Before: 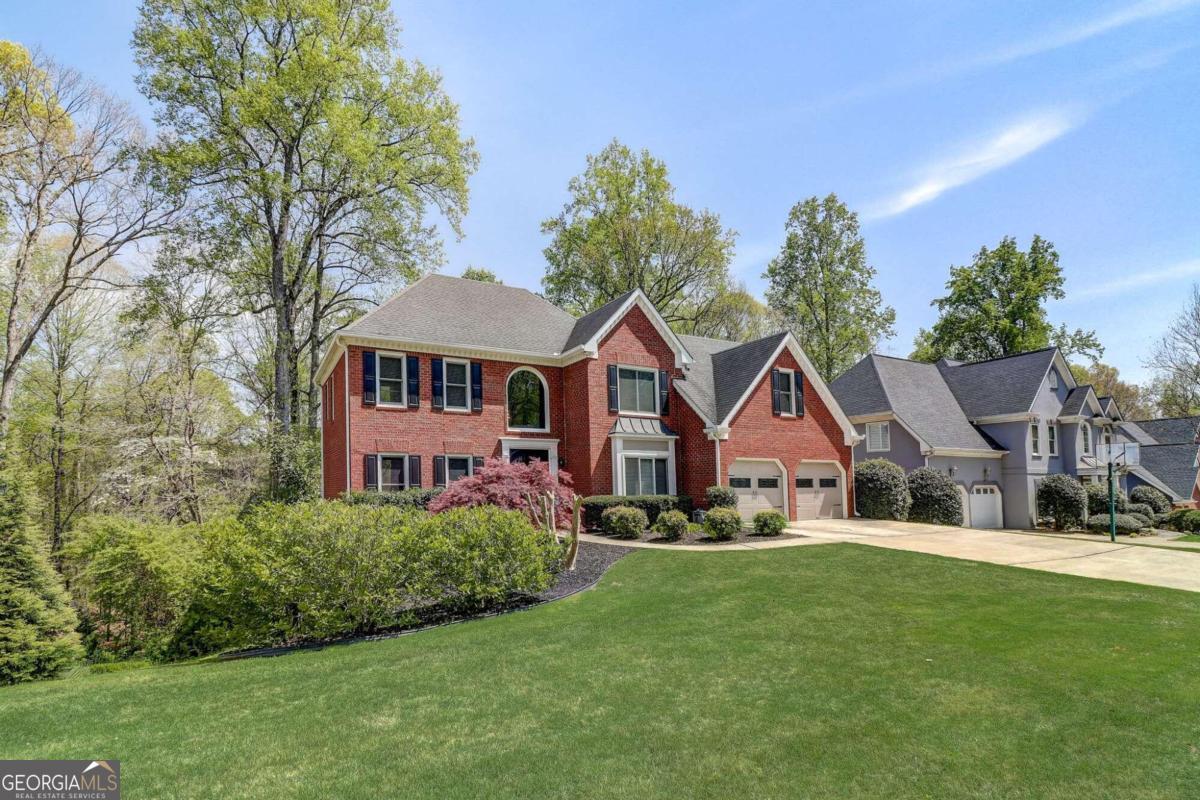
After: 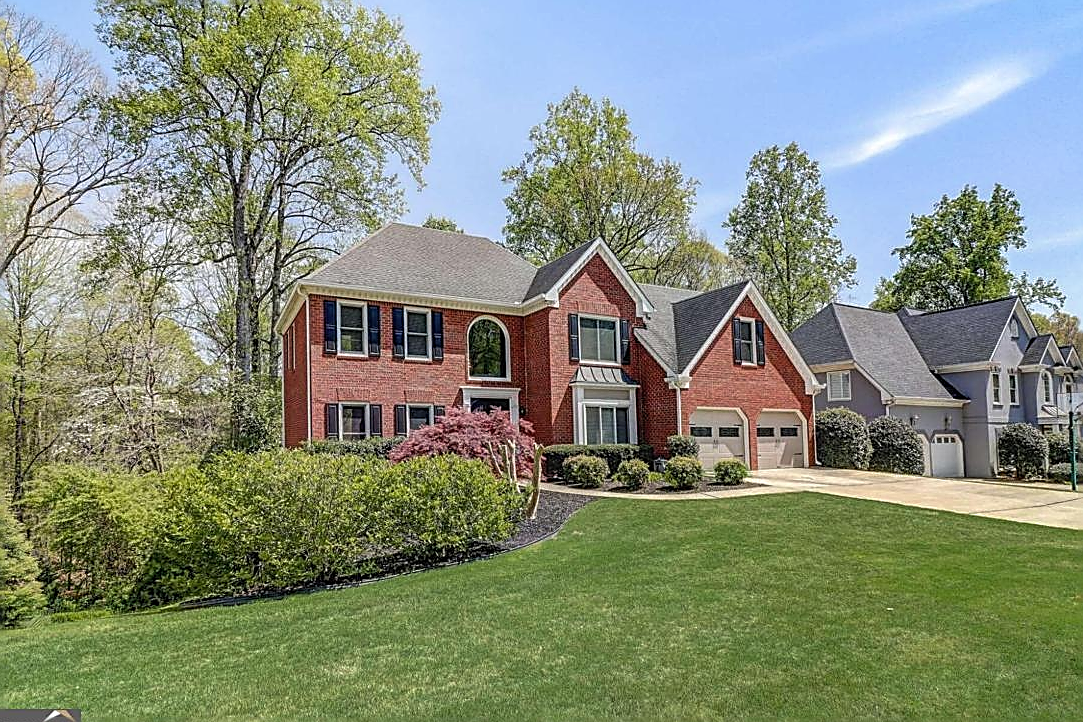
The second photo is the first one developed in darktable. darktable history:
local contrast: detail 110%
sharpen: radius 1.685, amount 1.294
crop: left 3.305%, top 6.436%, right 6.389%, bottom 3.258%
